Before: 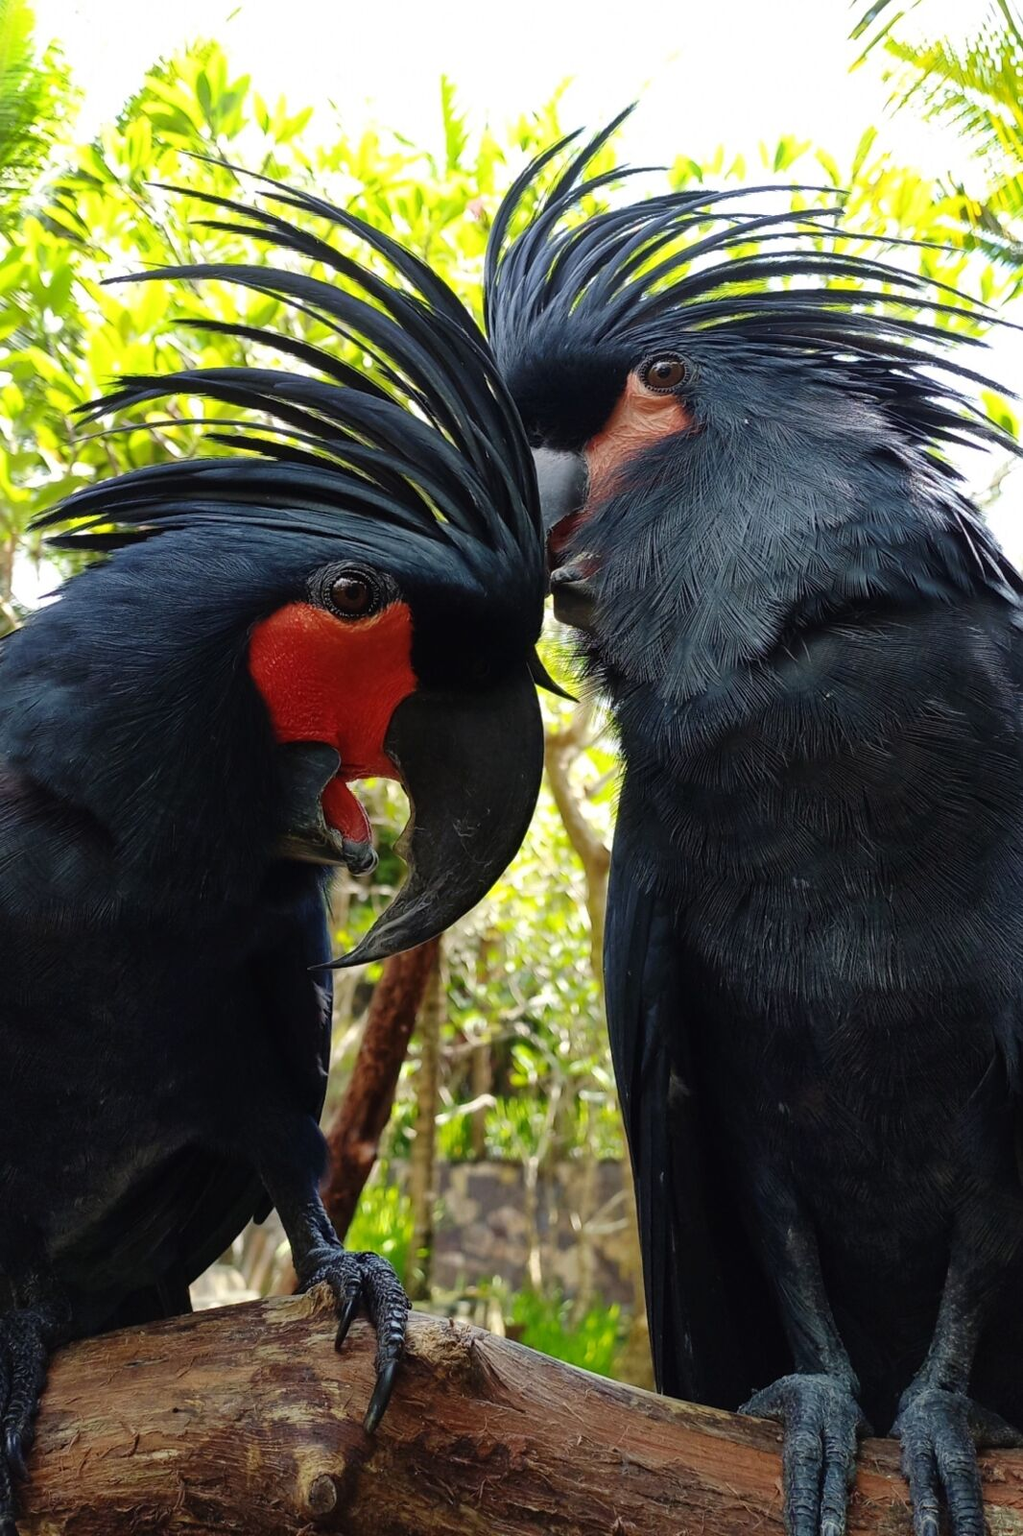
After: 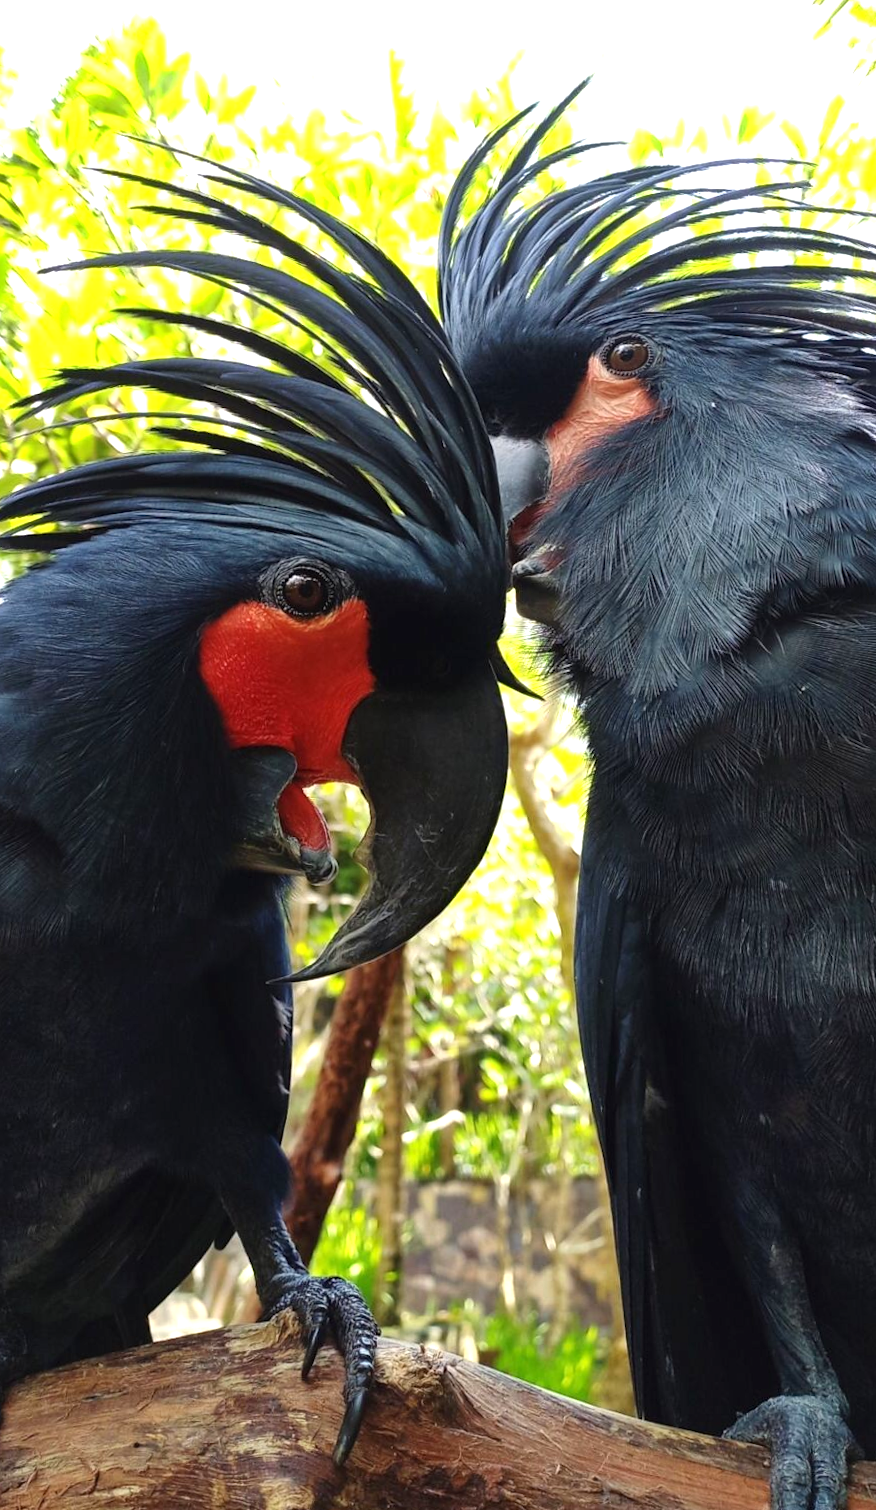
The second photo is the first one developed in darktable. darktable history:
exposure: black level correction 0, exposure 0.7 EV, compensate exposure bias true, compensate highlight preservation false
crop and rotate: angle 1°, left 4.281%, top 0.642%, right 11.383%, bottom 2.486%
